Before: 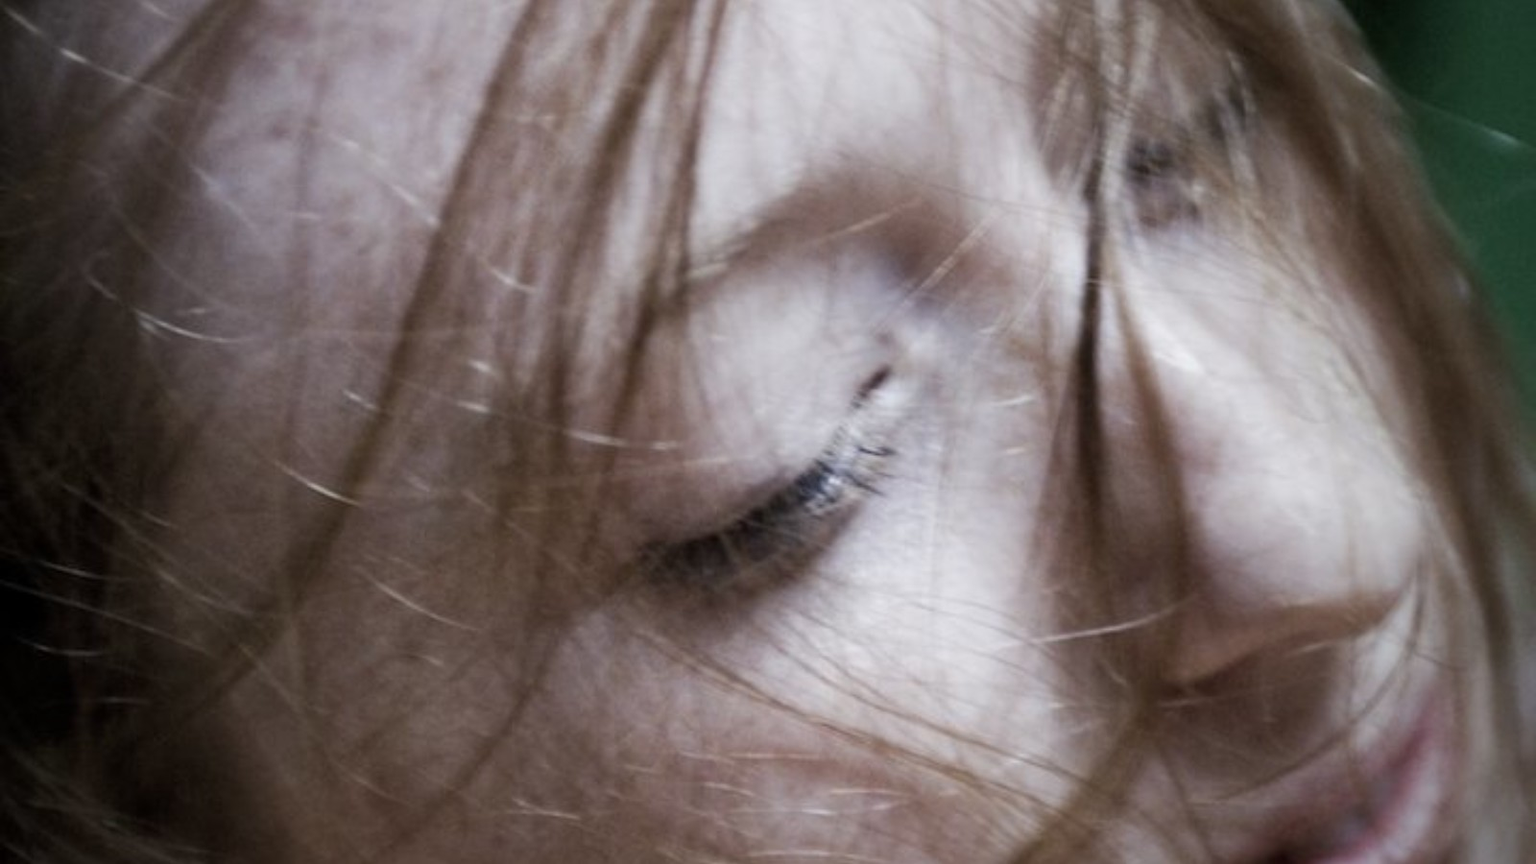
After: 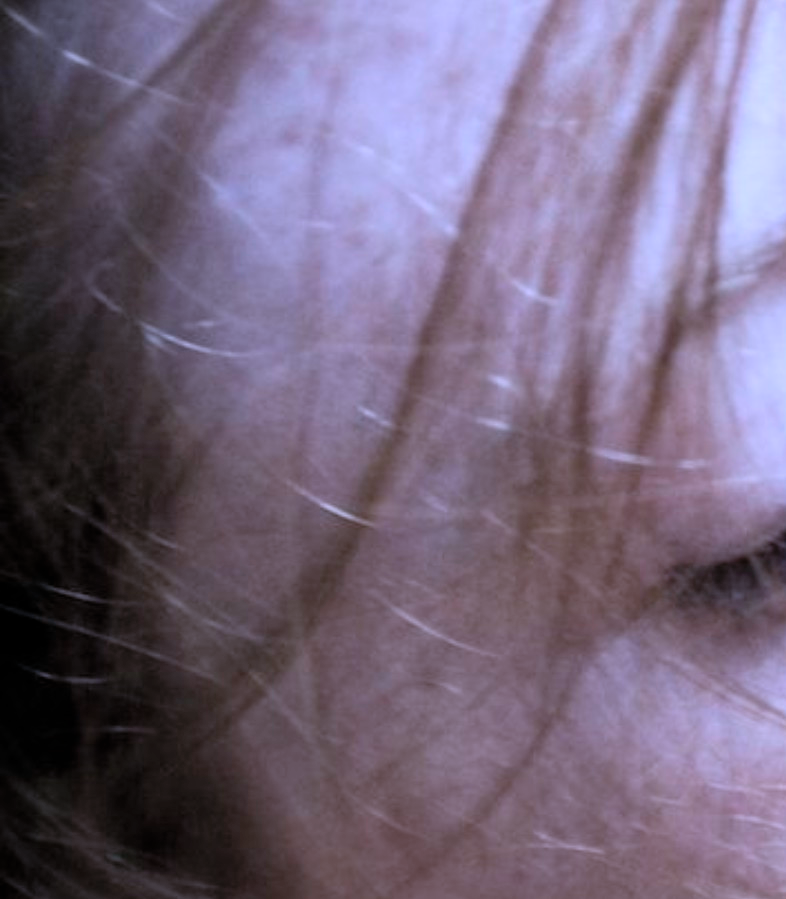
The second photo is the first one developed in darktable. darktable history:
white balance: red 1.042, blue 1.17
crop and rotate: left 0%, top 0%, right 50.845%
contrast brightness saturation: brightness 0.15
color calibration: illuminant as shot in camera, x 0.383, y 0.38, temperature 3949.15 K, gamut compression 1.66
